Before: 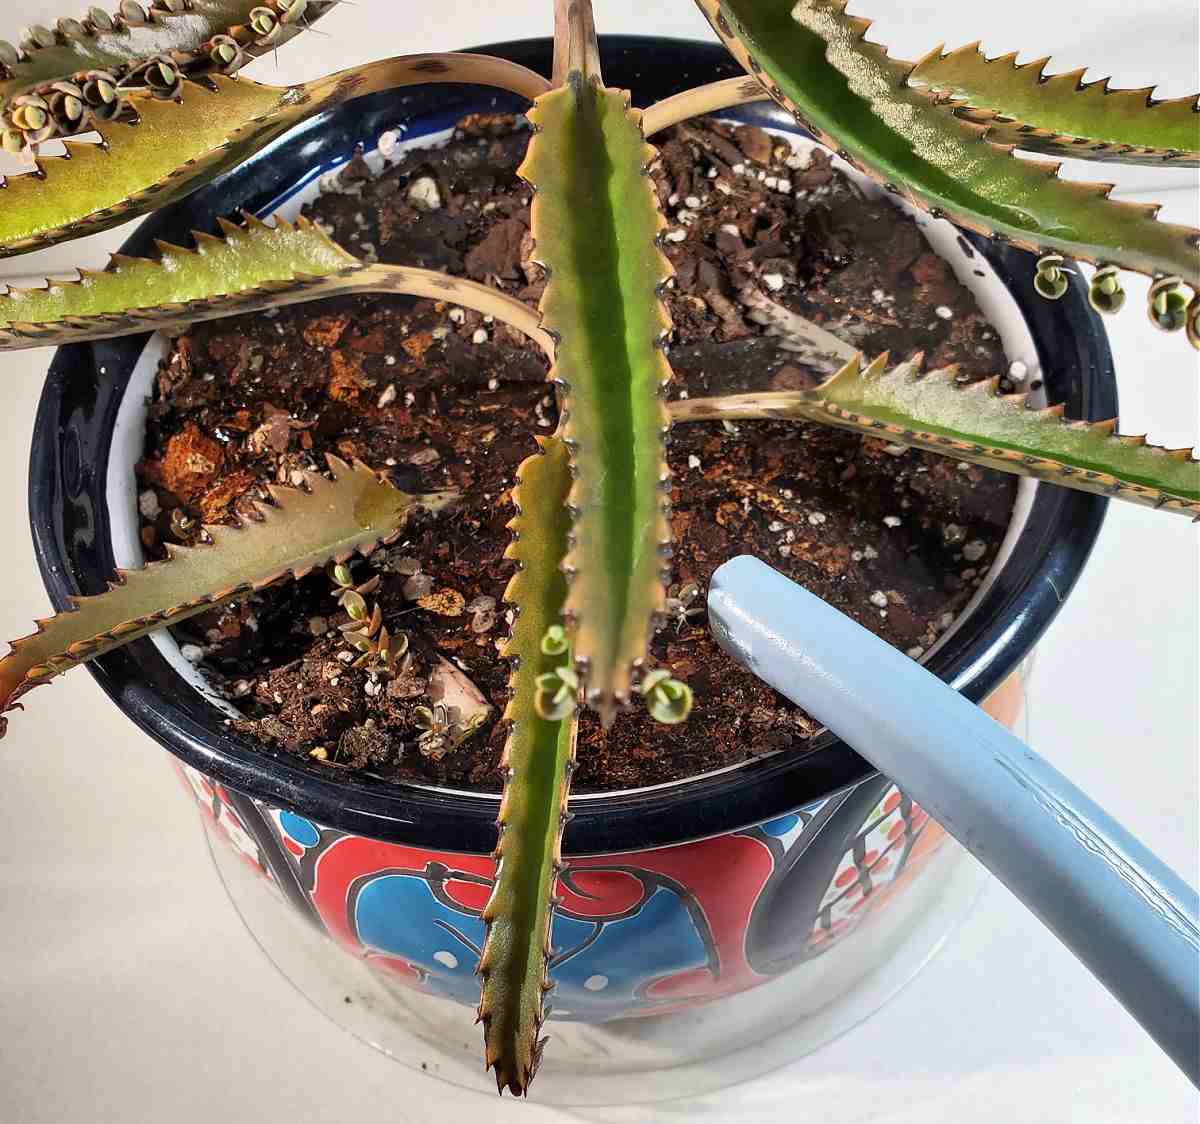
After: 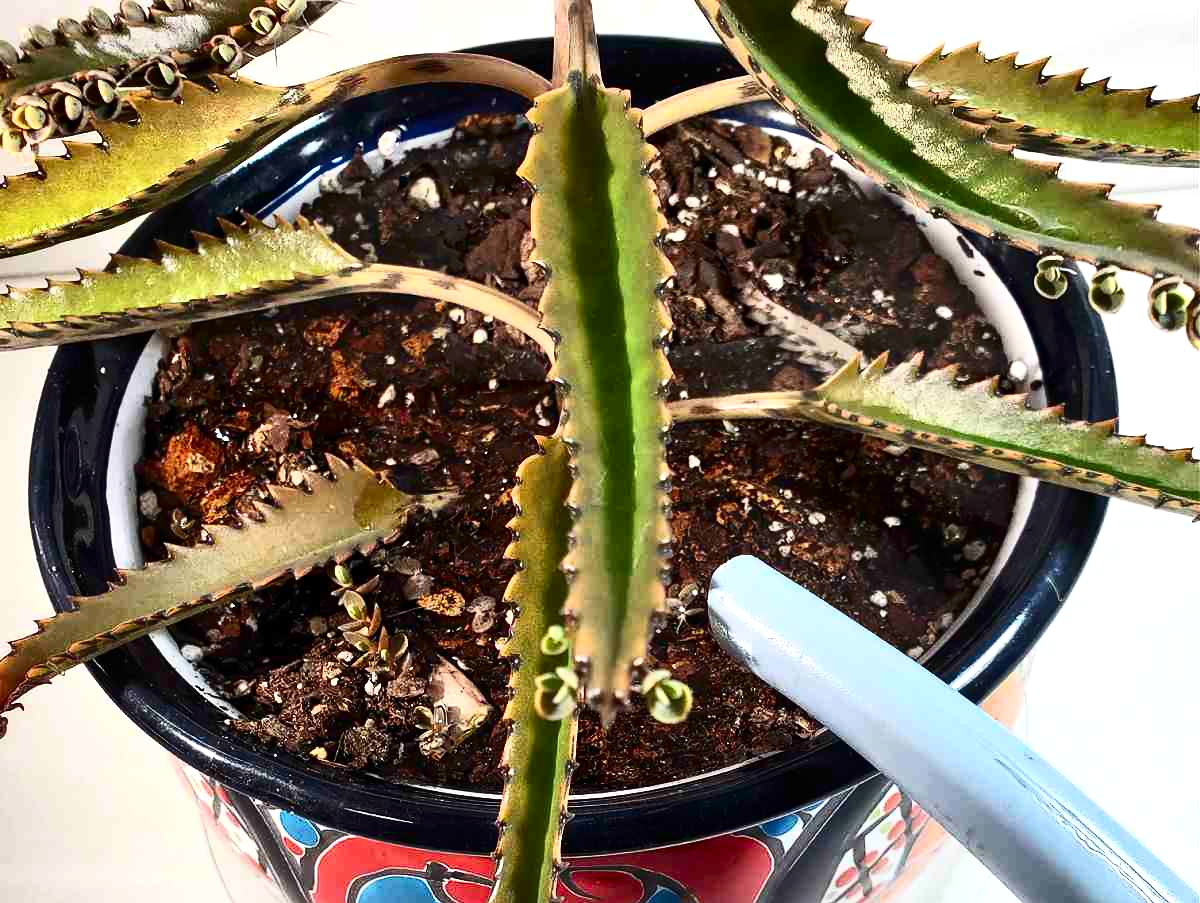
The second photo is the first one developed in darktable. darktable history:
base curve: curves: ch0 [(0, 0) (0.989, 0.992)], preserve colors none
levels: levels [0, 0.476, 0.951]
color balance rgb: linear chroma grading › shadows -3.688%, linear chroma grading › highlights -4.41%, perceptual saturation grading › global saturation 9.774%
contrast brightness saturation: contrast 0.274
crop: bottom 19.636%
